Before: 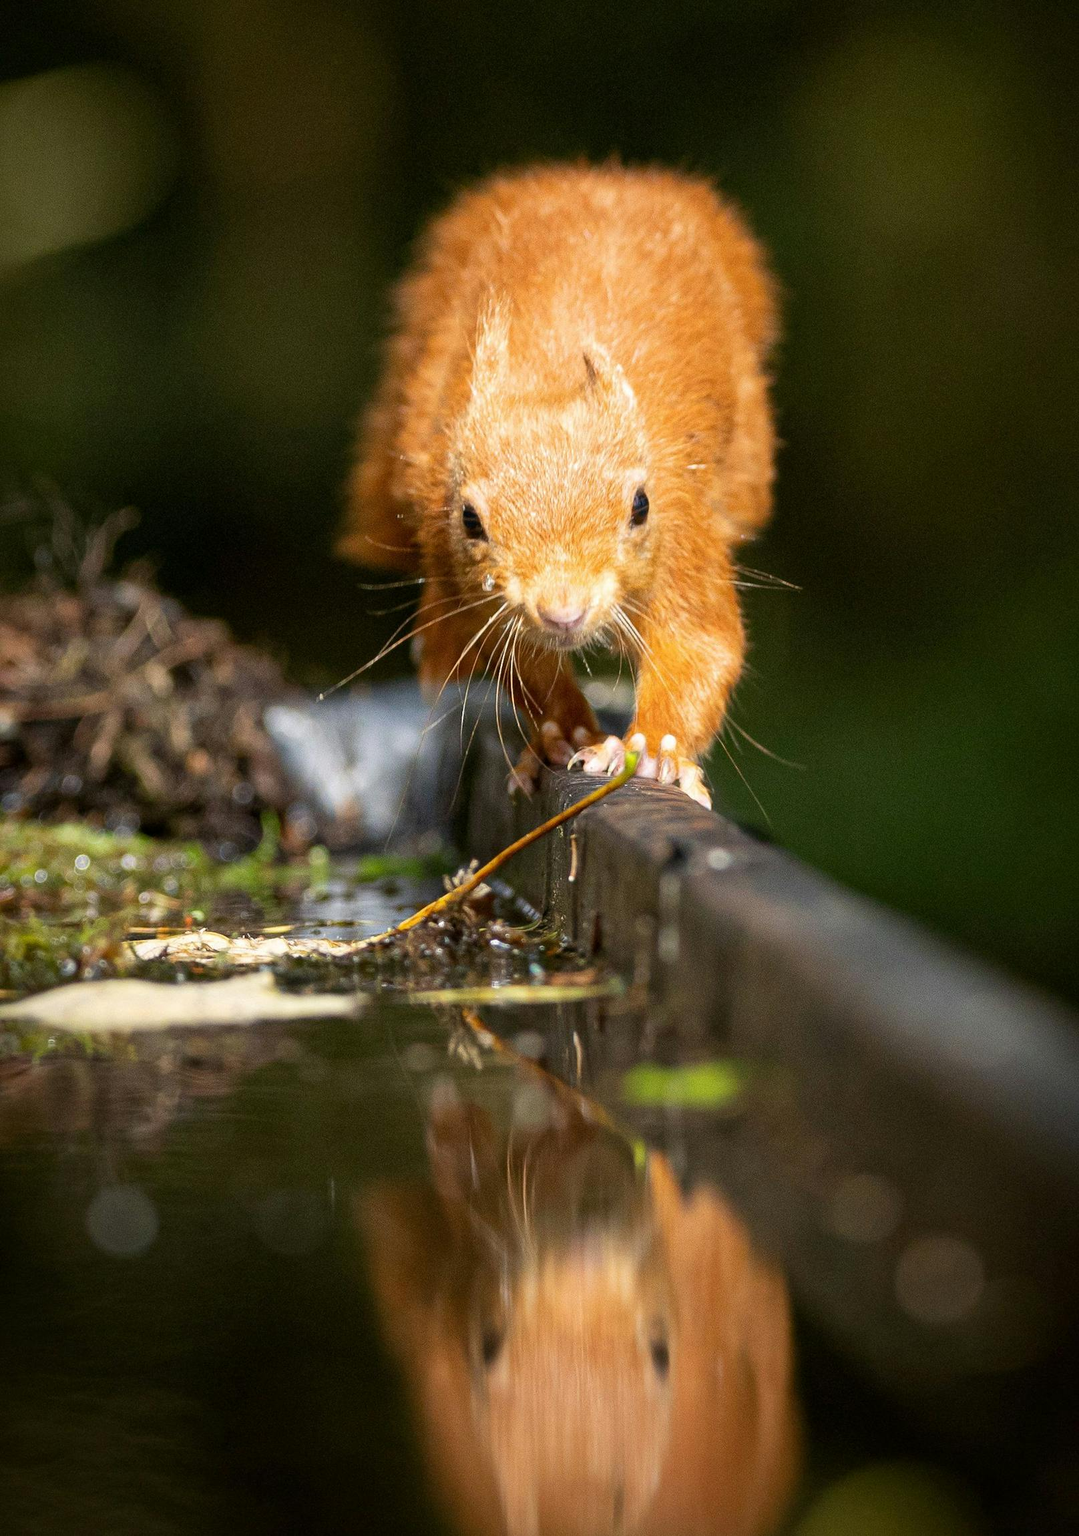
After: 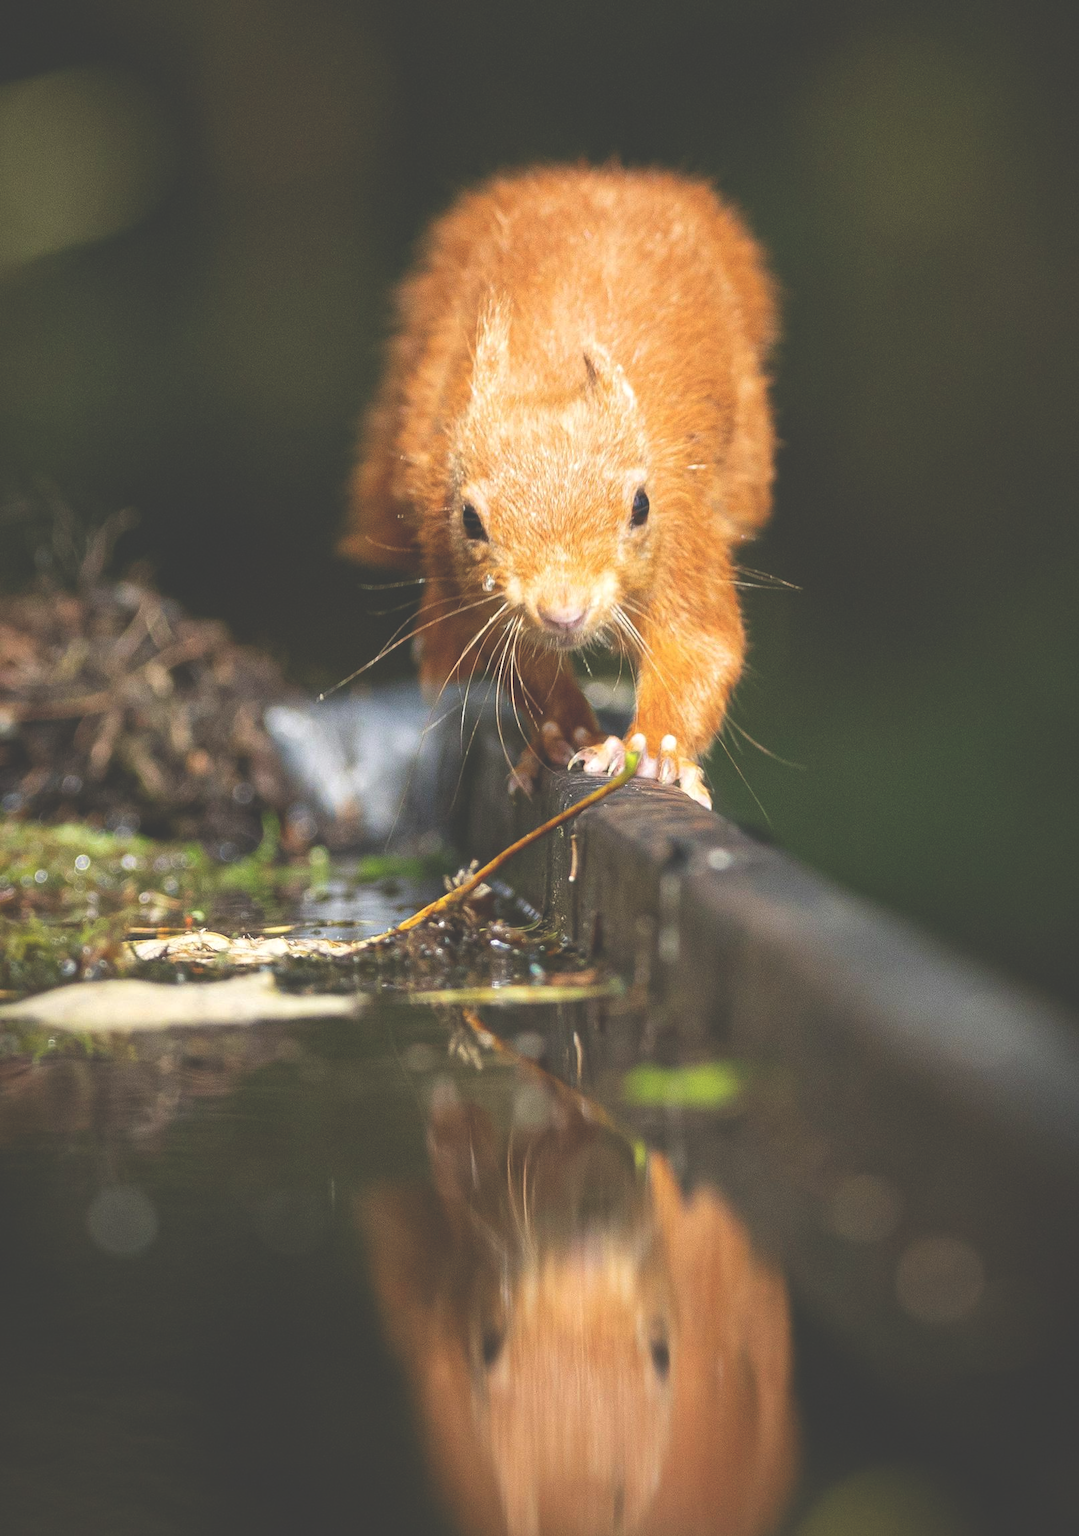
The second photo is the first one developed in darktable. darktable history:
exposure: black level correction -0.041, exposure 0.065 EV, compensate highlight preservation false
